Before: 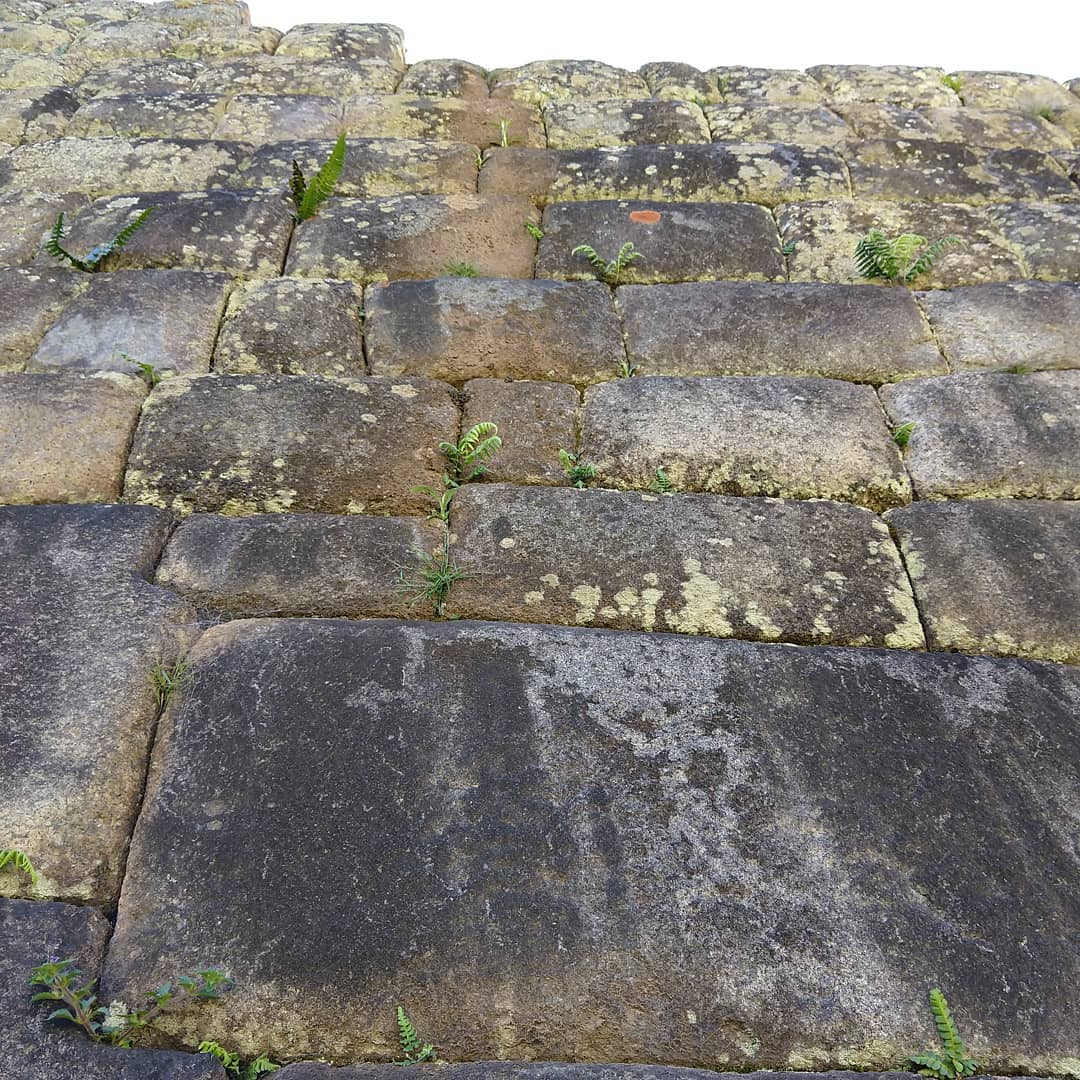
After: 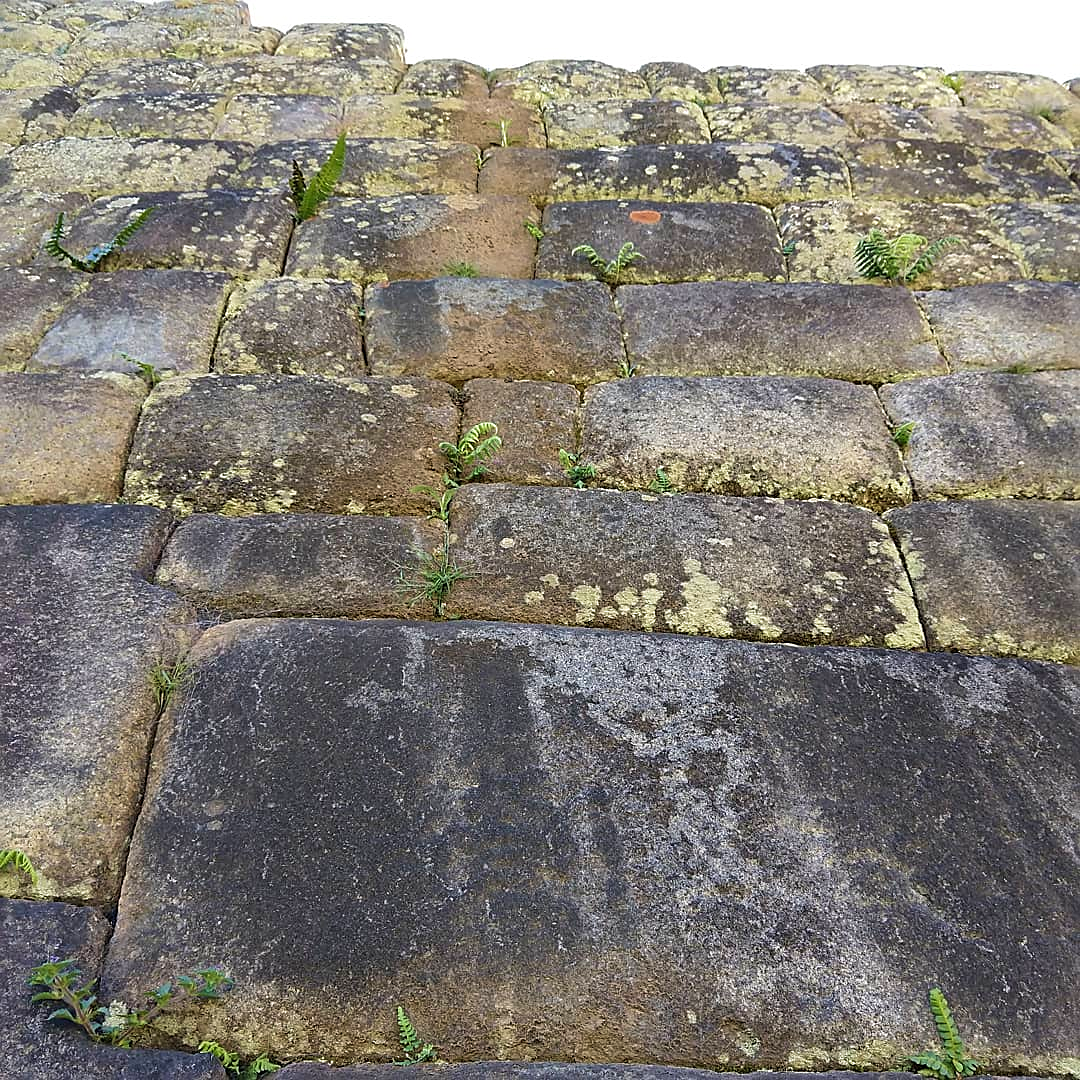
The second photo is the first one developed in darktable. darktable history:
velvia: strength 24.39%
sharpen: on, module defaults
tone equalizer: edges refinement/feathering 500, mask exposure compensation -1.57 EV, preserve details no
